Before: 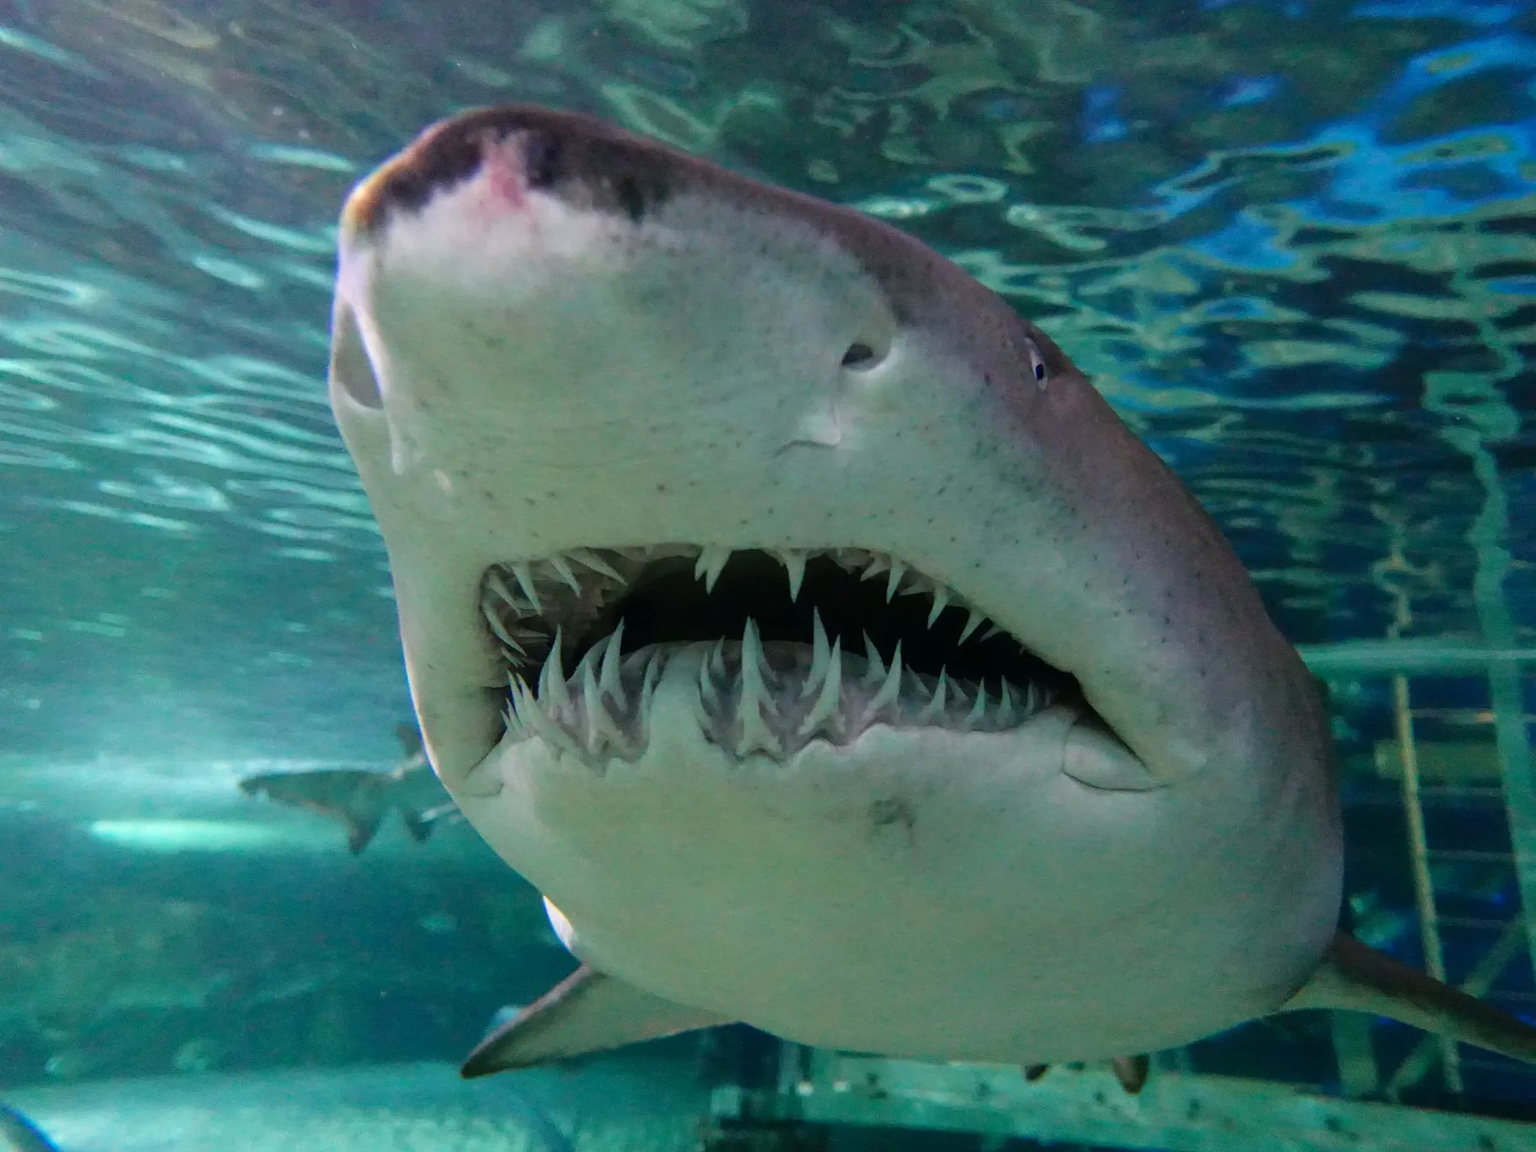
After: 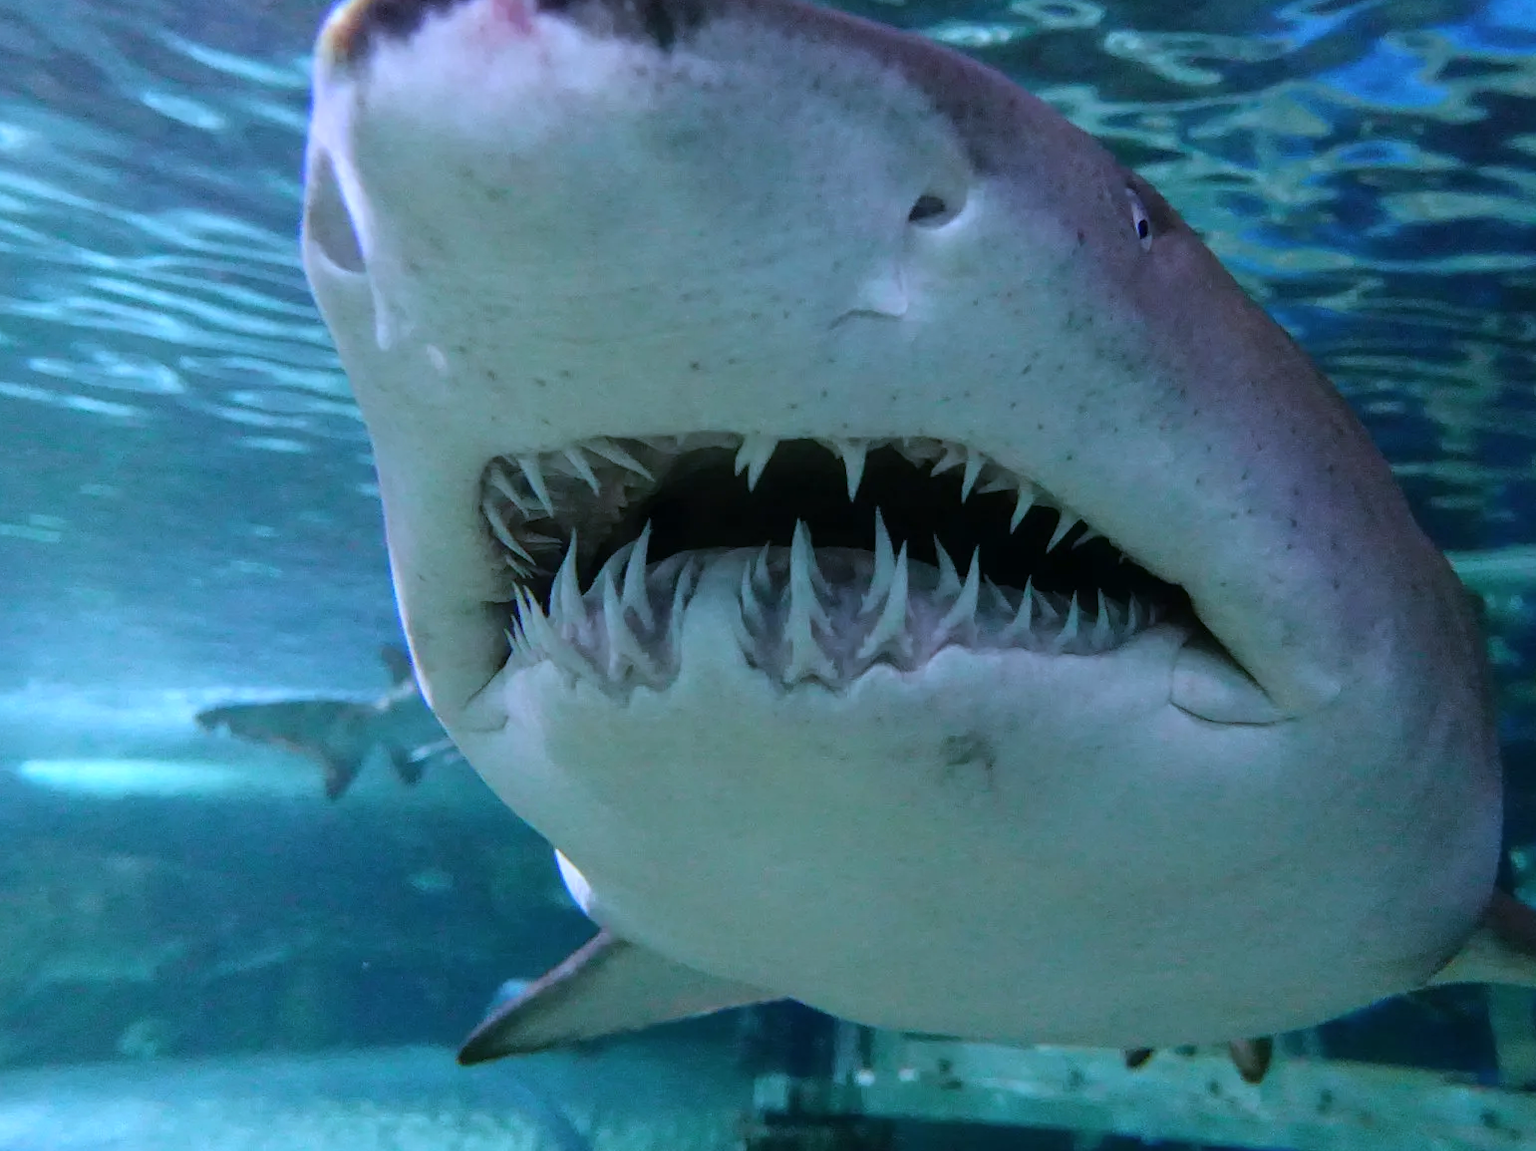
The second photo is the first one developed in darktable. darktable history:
contrast brightness saturation: saturation -0.04
white balance: red 0.871, blue 1.249
crop and rotate: left 4.842%, top 15.51%, right 10.668%
